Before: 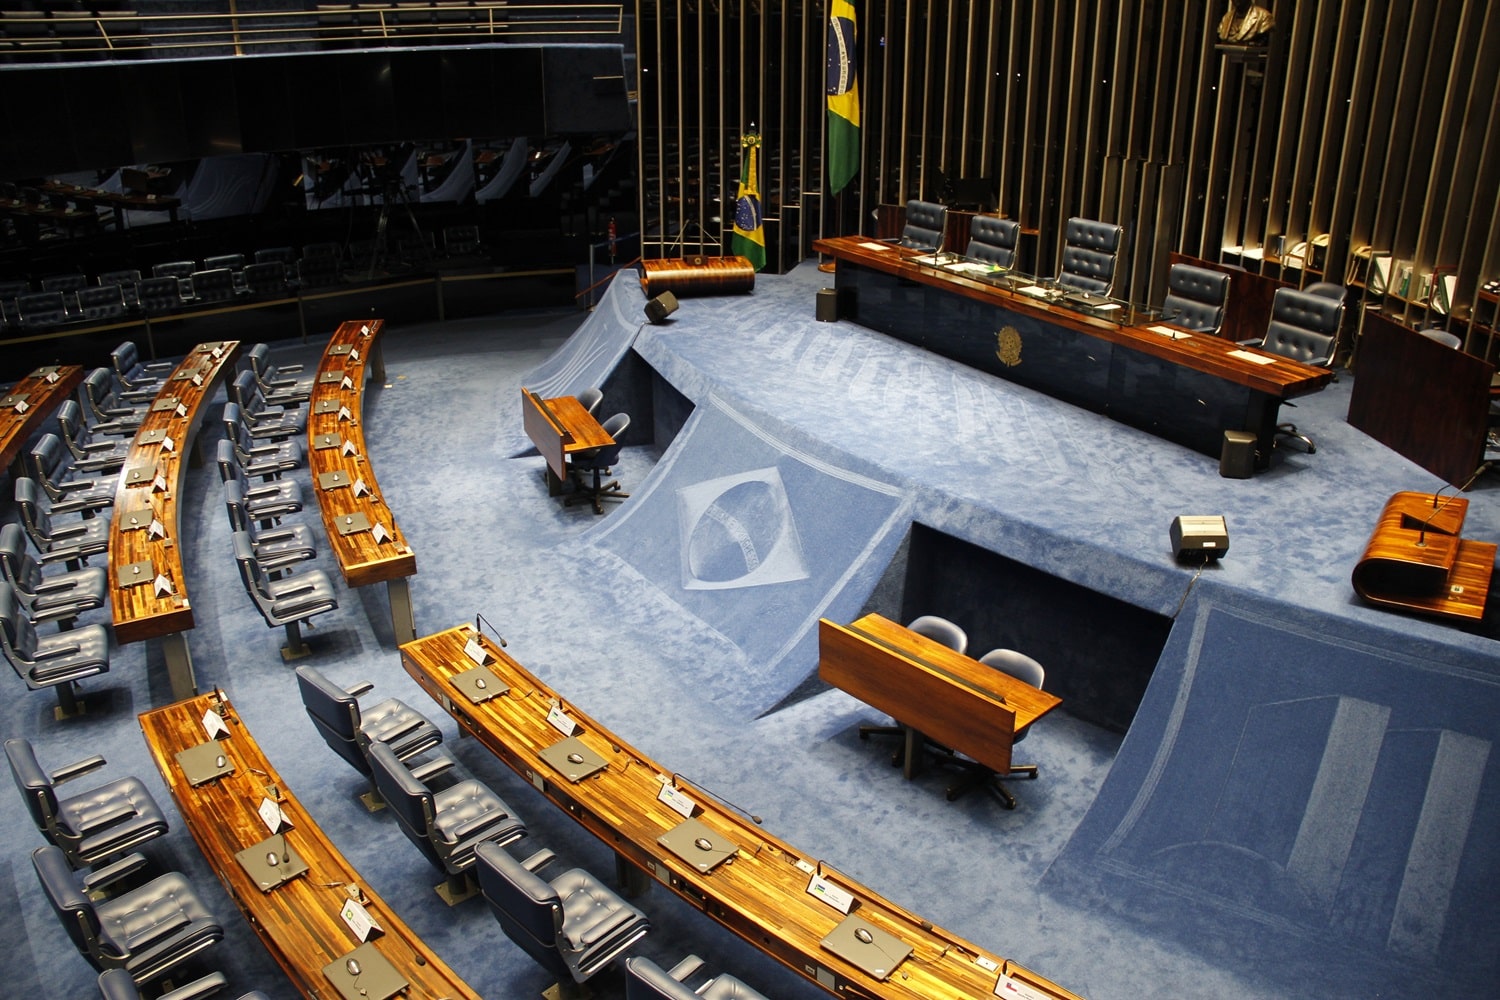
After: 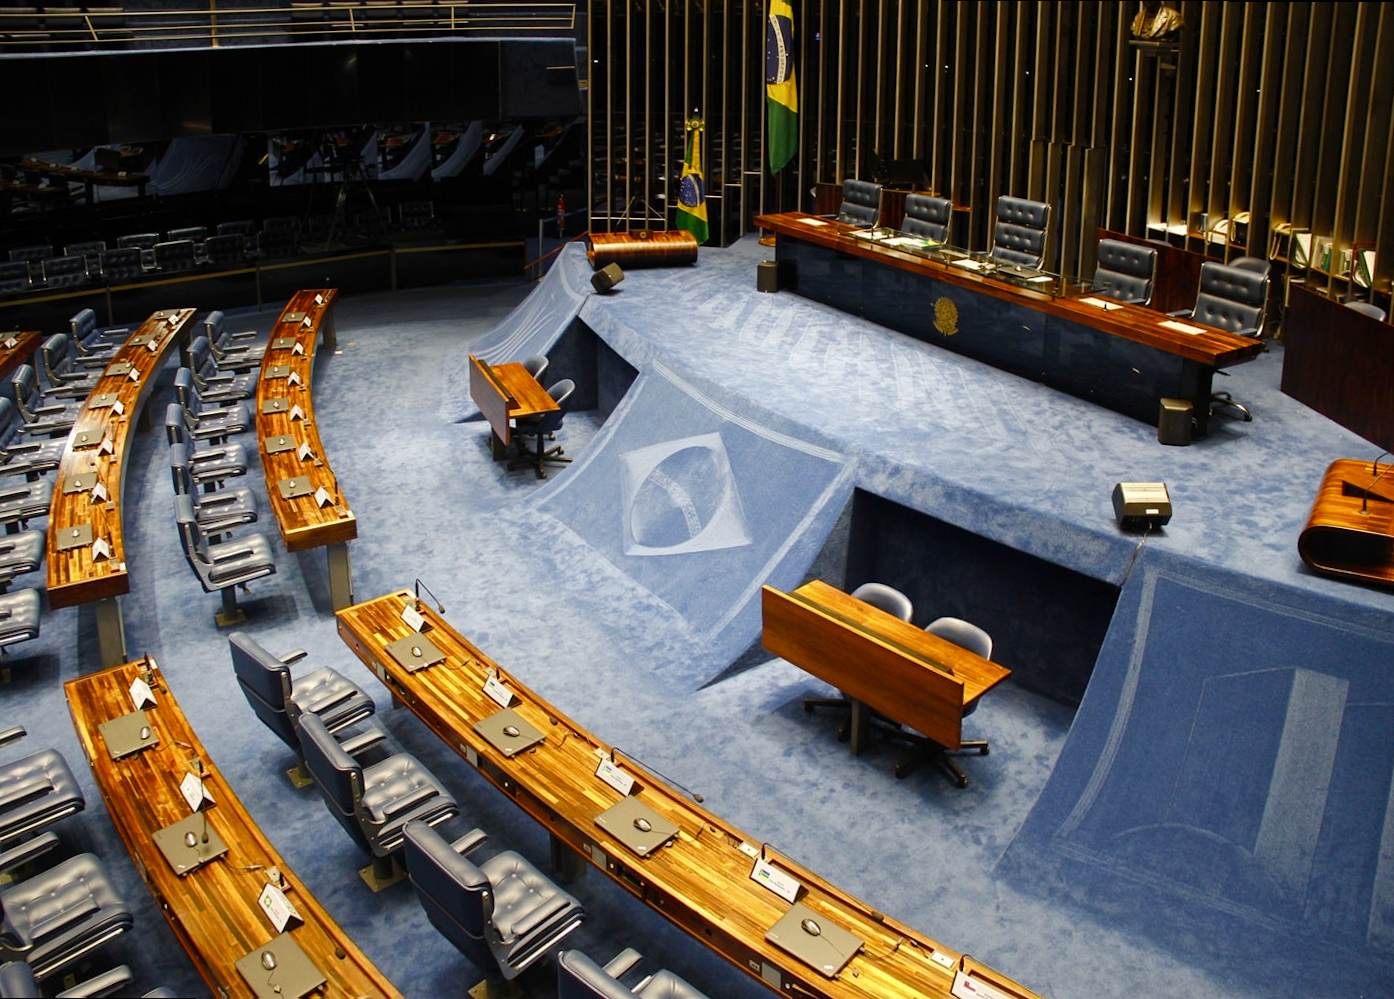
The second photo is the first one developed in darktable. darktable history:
rotate and perspective: rotation 0.215°, lens shift (vertical) -0.139, crop left 0.069, crop right 0.939, crop top 0.002, crop bottom 0.996
color balance rgb: perceptual saturation grading › global saturation 20%, perceptual saturation grading › highlights -25%, perceptual saturation grading › shadows 25%
